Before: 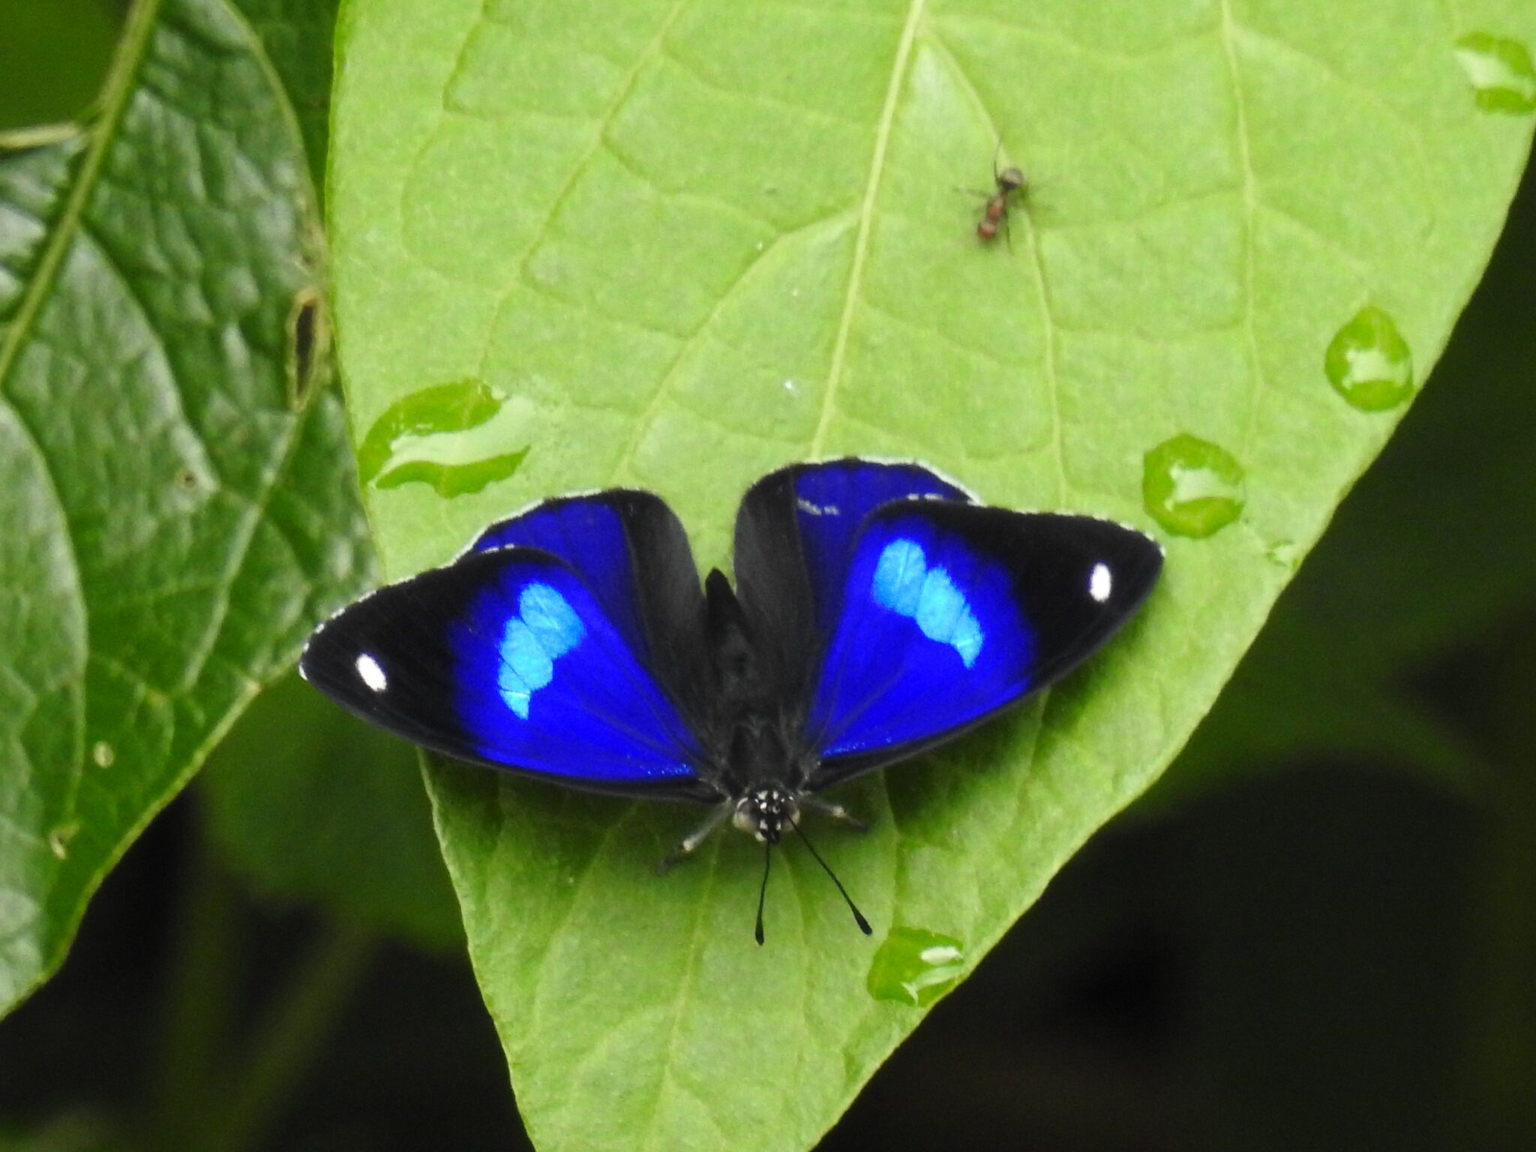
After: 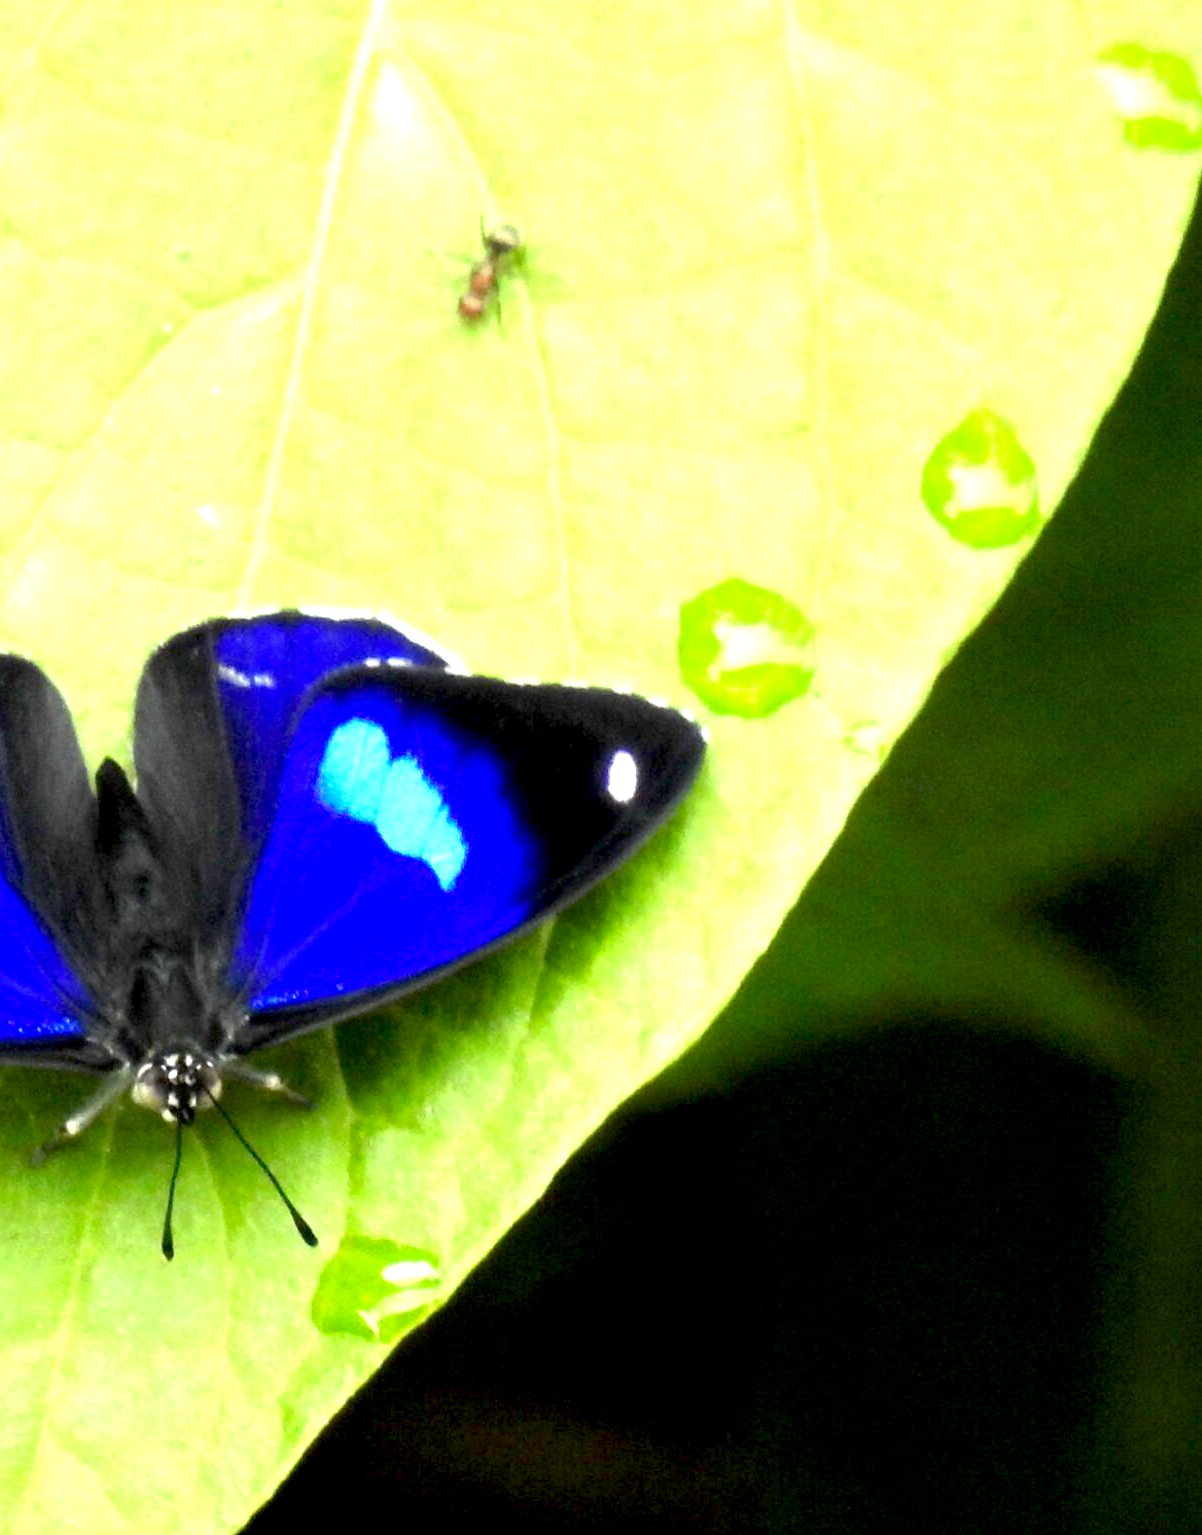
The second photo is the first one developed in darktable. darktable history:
crop: left 41.284%
exposure: black level correction 0.009, exposure 1.436 EV, compensate highlight preservation false
